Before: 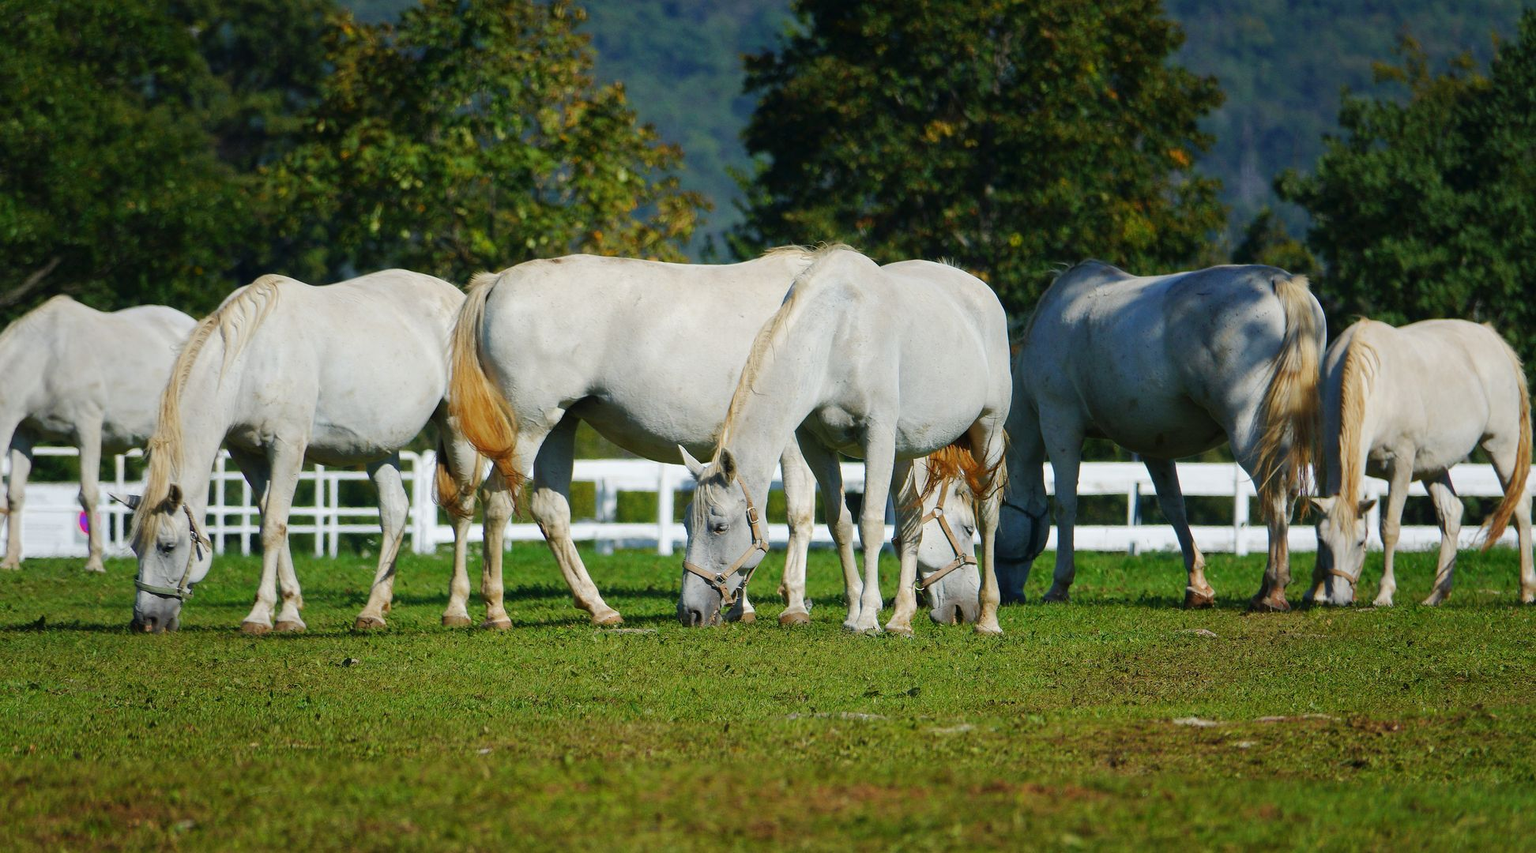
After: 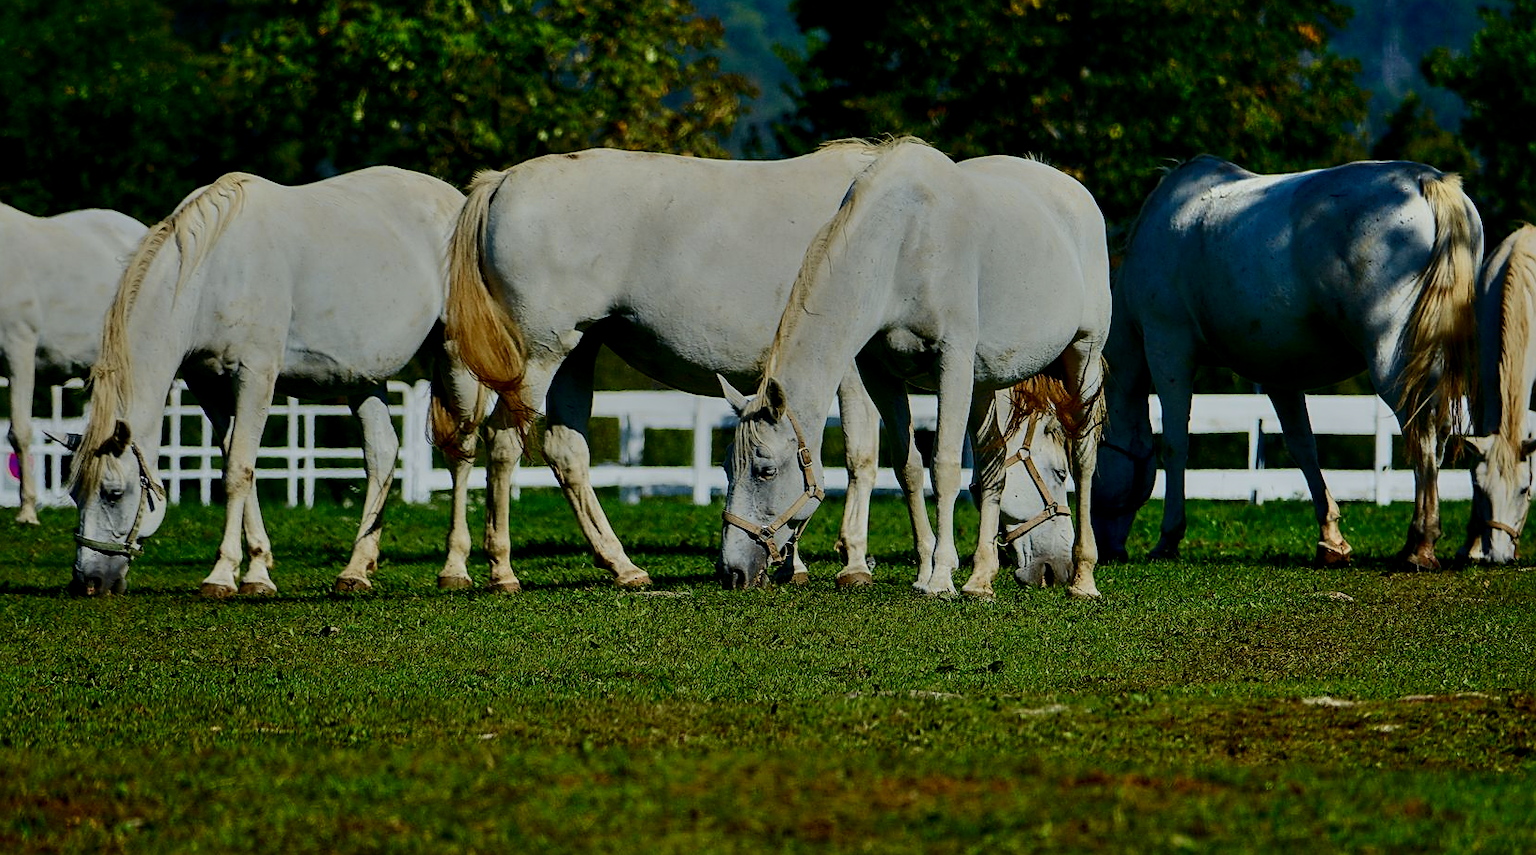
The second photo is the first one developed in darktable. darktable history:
tone curve: curves: ch0 [(0, 0) (0.114, 0.083) (0.291, 0.3) (0.447, 0.535) (0.602, 0.712) (0.772, 0.864) (0.999, 0.978)]; ch1 [(0, 0) (0.389, 0.352) (0.458, 0.433) (0.486, 0.474) (0.509, 0.505) (0.535, 0.541) (0.555, 0.557) (0.677, 0.724) (1, 1)]; ch2 [(0, 0) (0.369, 0.388) (0.449, 0.431) (0.501, 0.5) (0.528, 0.552) (0.561, 0.596) (0.697, 0.721) (1, 1)], color space Lab, independent channels, preserve colors none
tone equalizer: -8 EV -1.98 EV, -7 EV -1.97 EV, -6 EV -1.99 EV, -5 EV -1.97 EV, -4 EV -1.97 EV, -3 EV -1.97 EV, -2 EV -1.98 EV, -1 EV -1.63 EV, +0 EV -1.99 EV
local contrast: highlights 29%, shadows 75%, midtone range 0.749
shadows and highlights: low approximation 0.01, soften with gaussian
sharpen: on, module defaults
crop and rotate: left 4.778%, top 15.175%, right 10.64%
